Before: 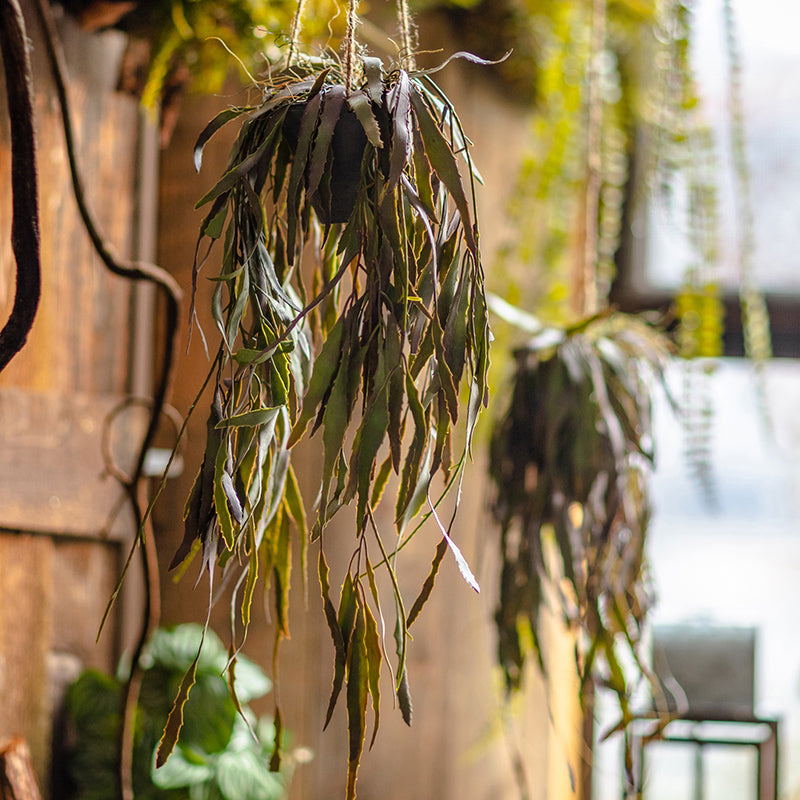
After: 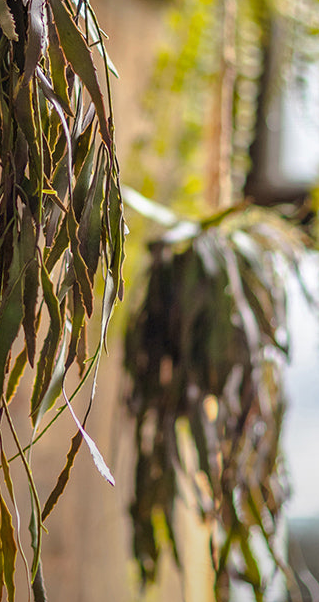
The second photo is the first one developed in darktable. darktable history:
graduated density: rotation -180°, offset 24.95
local contrast: mode bilateral grid, contrast 10, coarseness 25, detail 115%, midtone range 0.2
crop: left 45.721%, top 13.393%, right 14.118%, bottom 10.01%
